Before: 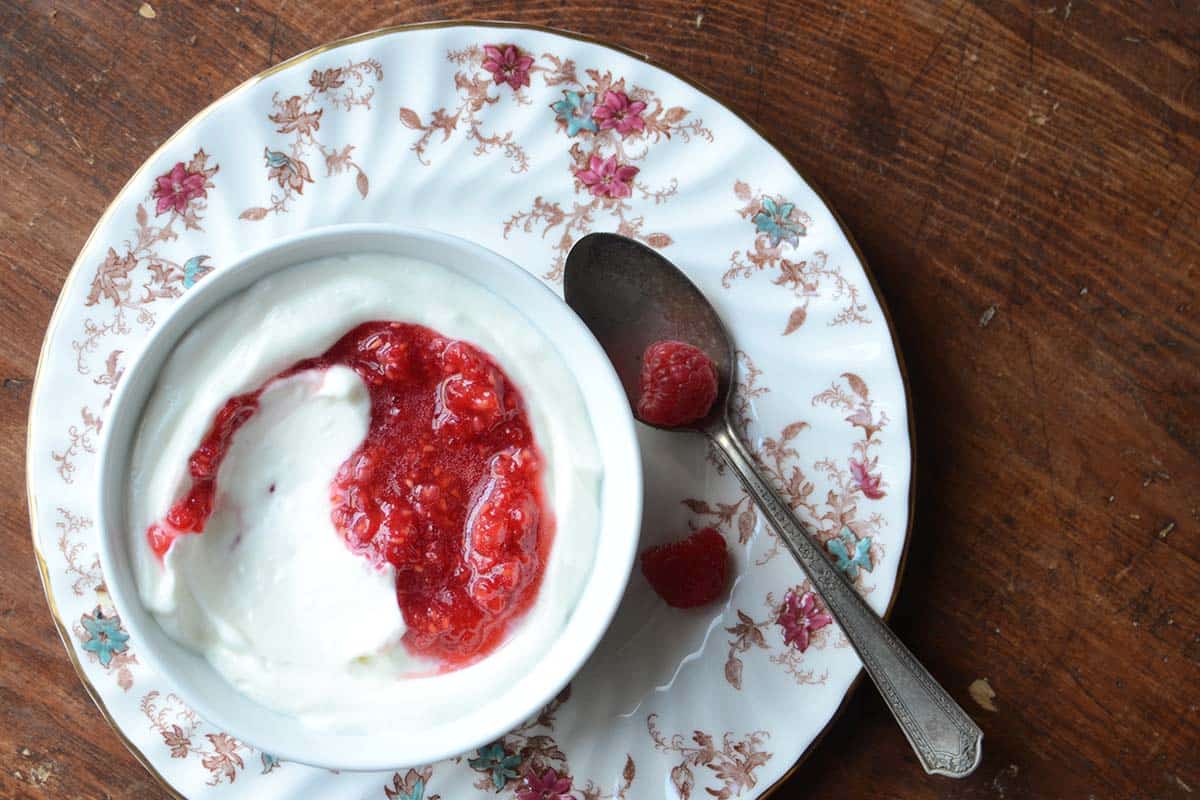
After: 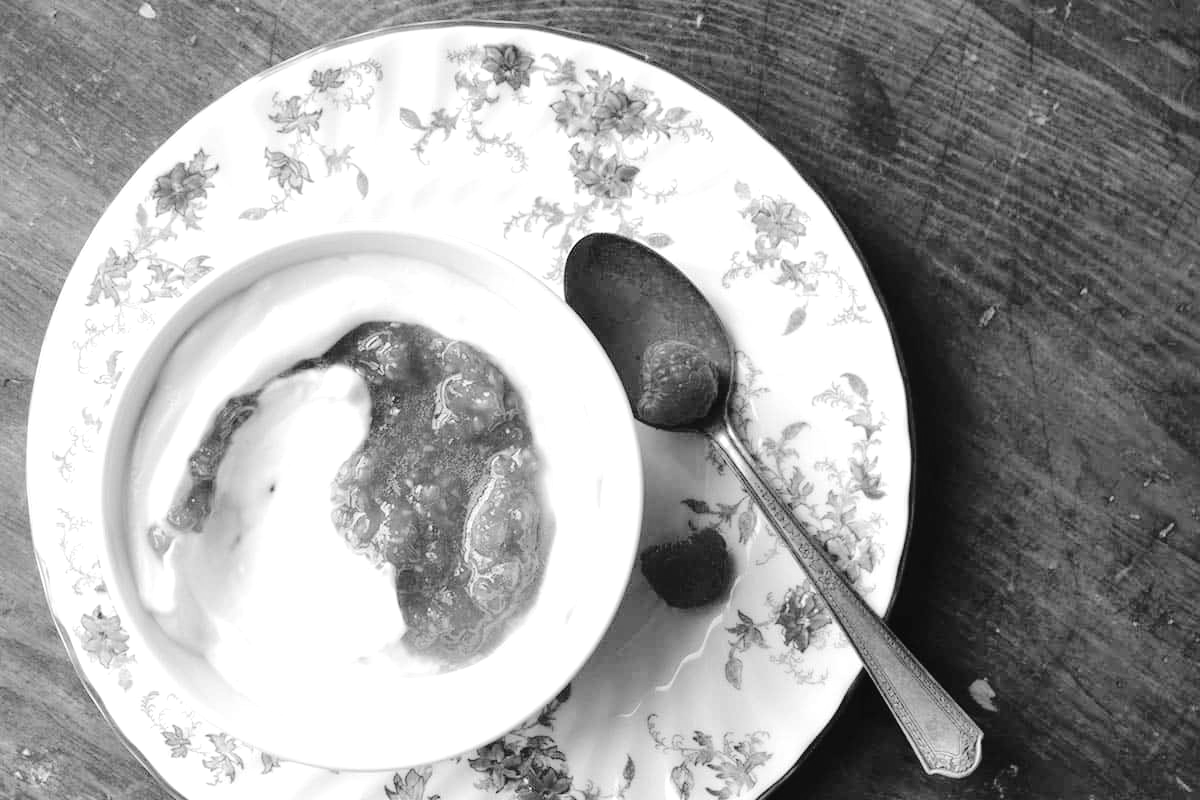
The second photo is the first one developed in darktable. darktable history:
levels: levels [0, 0.435, 0.917]
tone curve: curves: ch0 [(0, 0.01) (0.052, 0.045) (0.136, 0.133) (0.275, 0.35) (0.43, 0.54) (0.676, 0.751) (0.89, 0.919) (1, 1)]; ch1 [(0, 0) (0.094, 0.081) (0.285, 0.299) (0.385, 0.403) (0.447, 0.429) (0.495, 0.496) (0.544, 0.552) (0.589, 0.612) (0.722, 0.728) (1, 1)]; ch2 [(0, 0) (0.257, 0.217) (0.43, 0.421) (0.498, 0.507) (0.531, 0.544) (0.56, 0.579) (0.625, 0.642) (1, 1)], color space Lab, independent channels, preserve colors none
color zones: curves: ch1 [(0, -0.014) (0.143, -0.013) (0.286, -0.013) (0.429, -0.016) (0.571, -0.019) (0.714, -0.015) (0.857, 0.002) (1, -0.014)]
